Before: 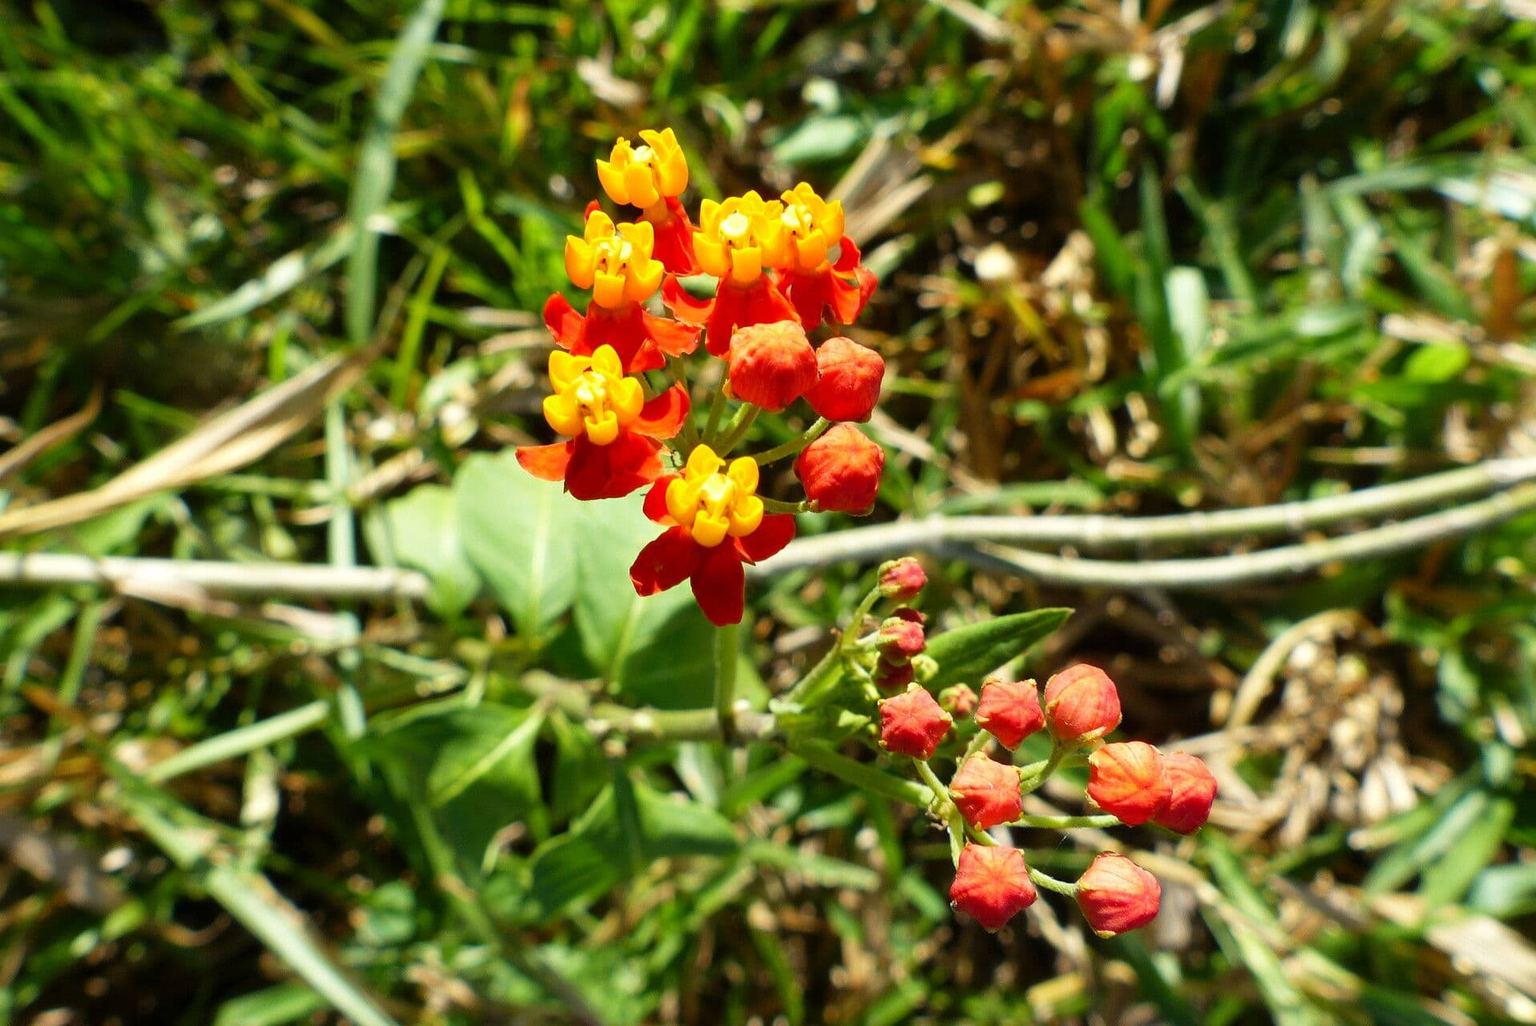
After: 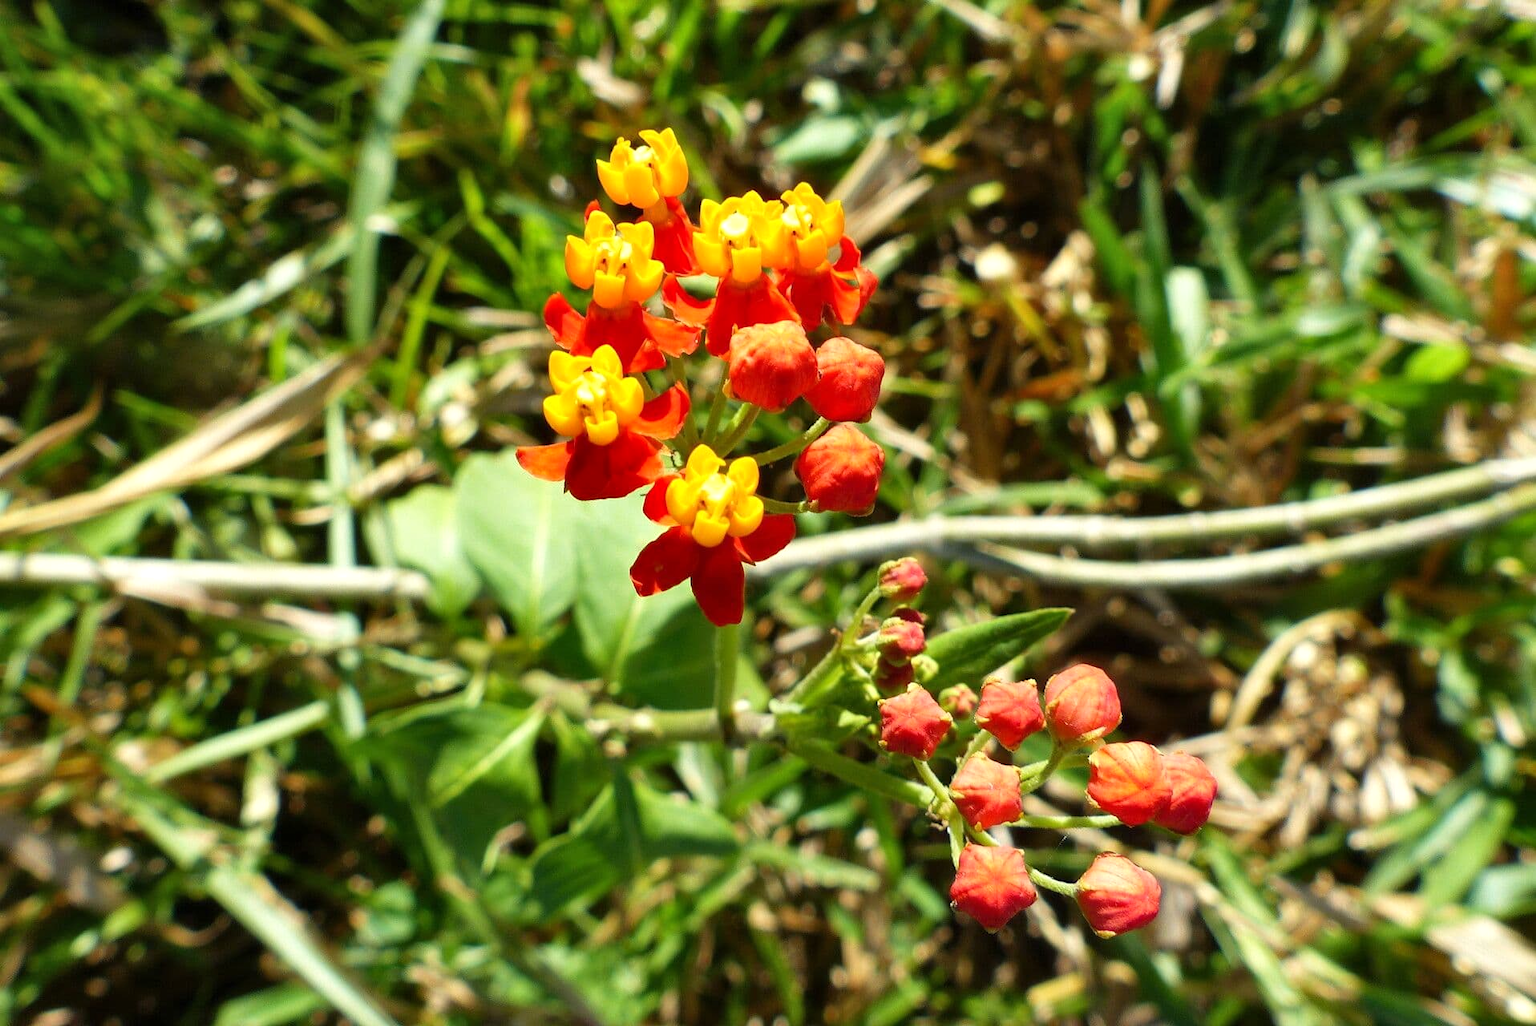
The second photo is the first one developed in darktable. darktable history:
shadows and highlights: shadows 33.92, highlights -34.78, soften with gaussian
exposure: exposure 0.126 EV, compensate exposure bias true, compensate highlight preservation false
